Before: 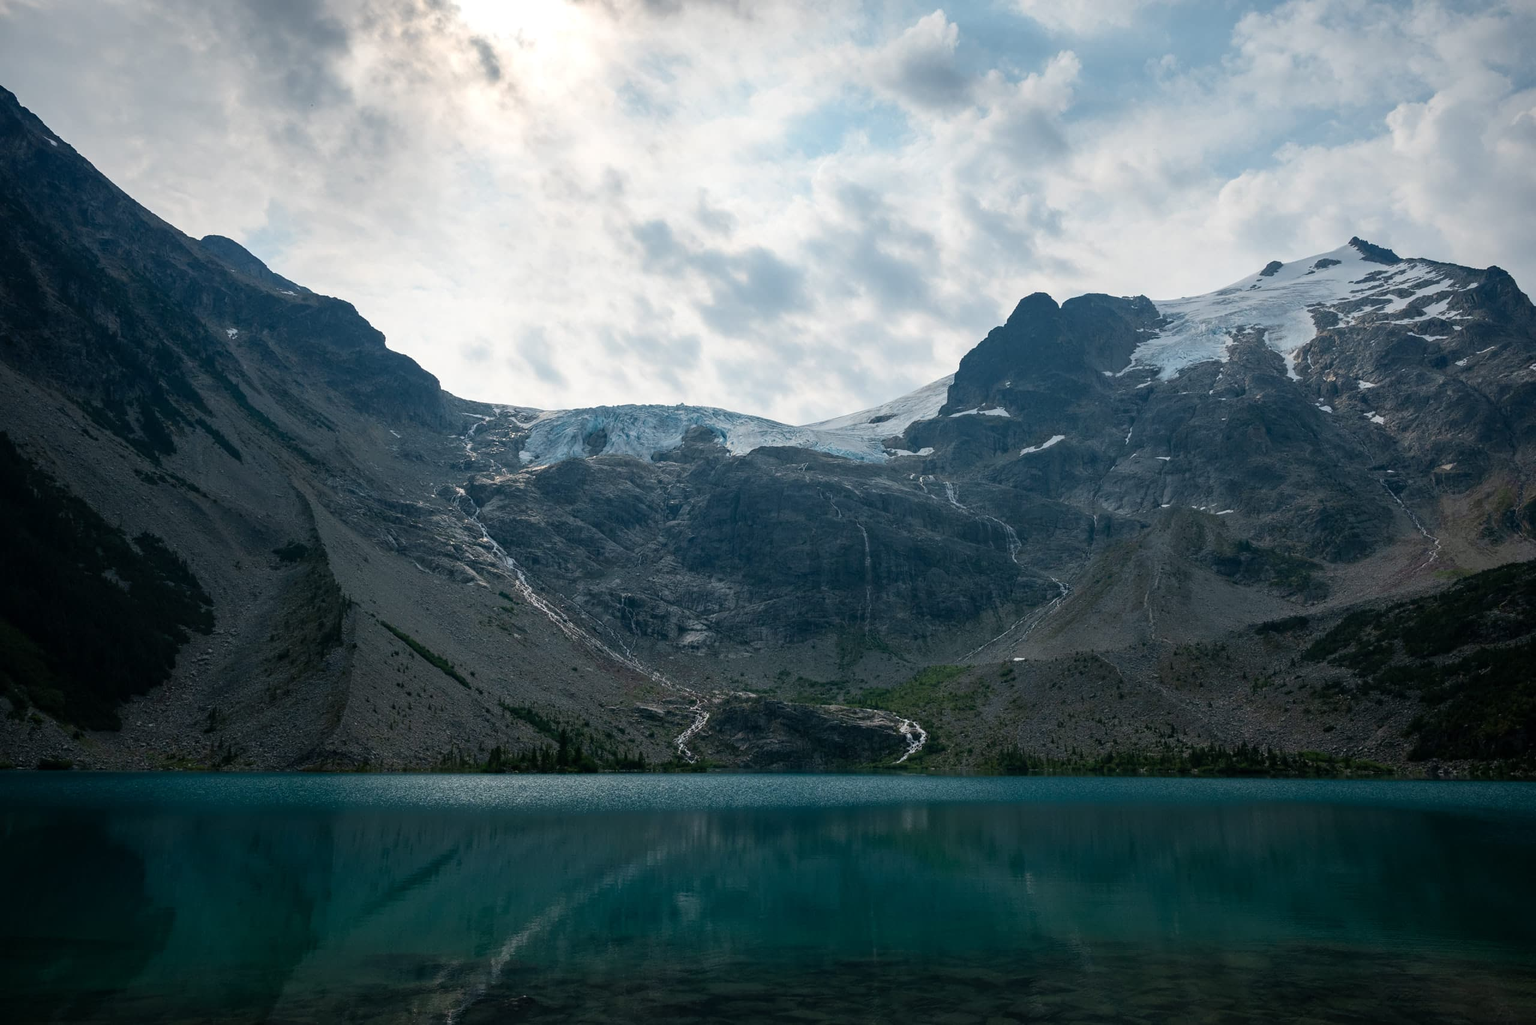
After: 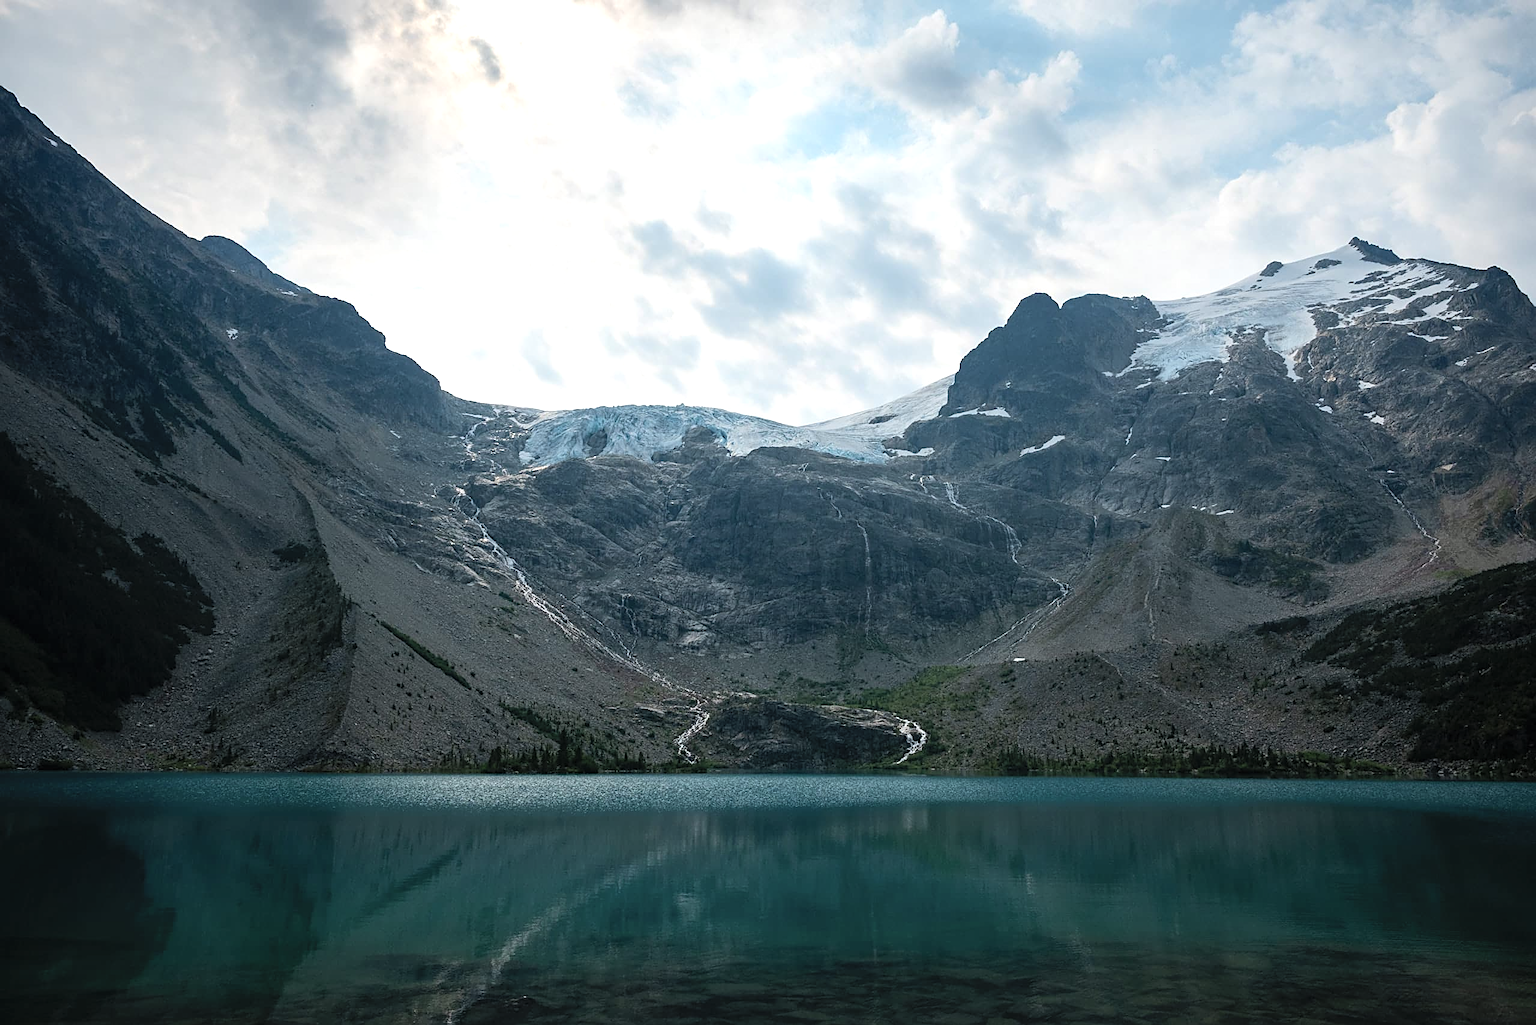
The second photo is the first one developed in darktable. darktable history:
contrast brightness saturation: brightness 0.147
sharpen: on, module defaults
tone equalizer: -8 EV -0.446 EV, -7 EV -0.392 EV, -6 EV -0.373 EV, -5 EV -0.24 EV, -3 EV 0.255 EV, -2 EV 0.349 EV, -1 EV 0.401 EV, +0 EV 0.436 EV, edges refinement/feathering 500, mask exposure compensation -1.57 EV, preserve details no
